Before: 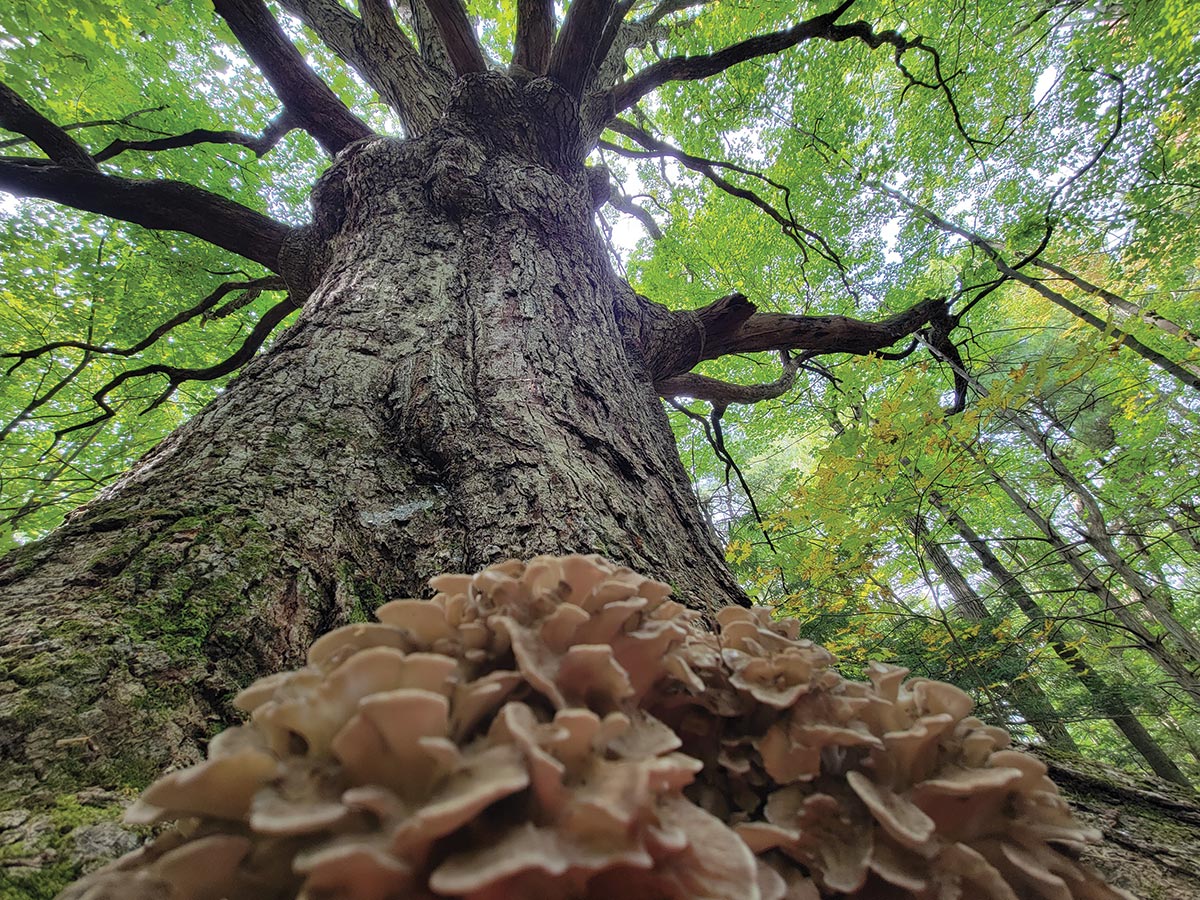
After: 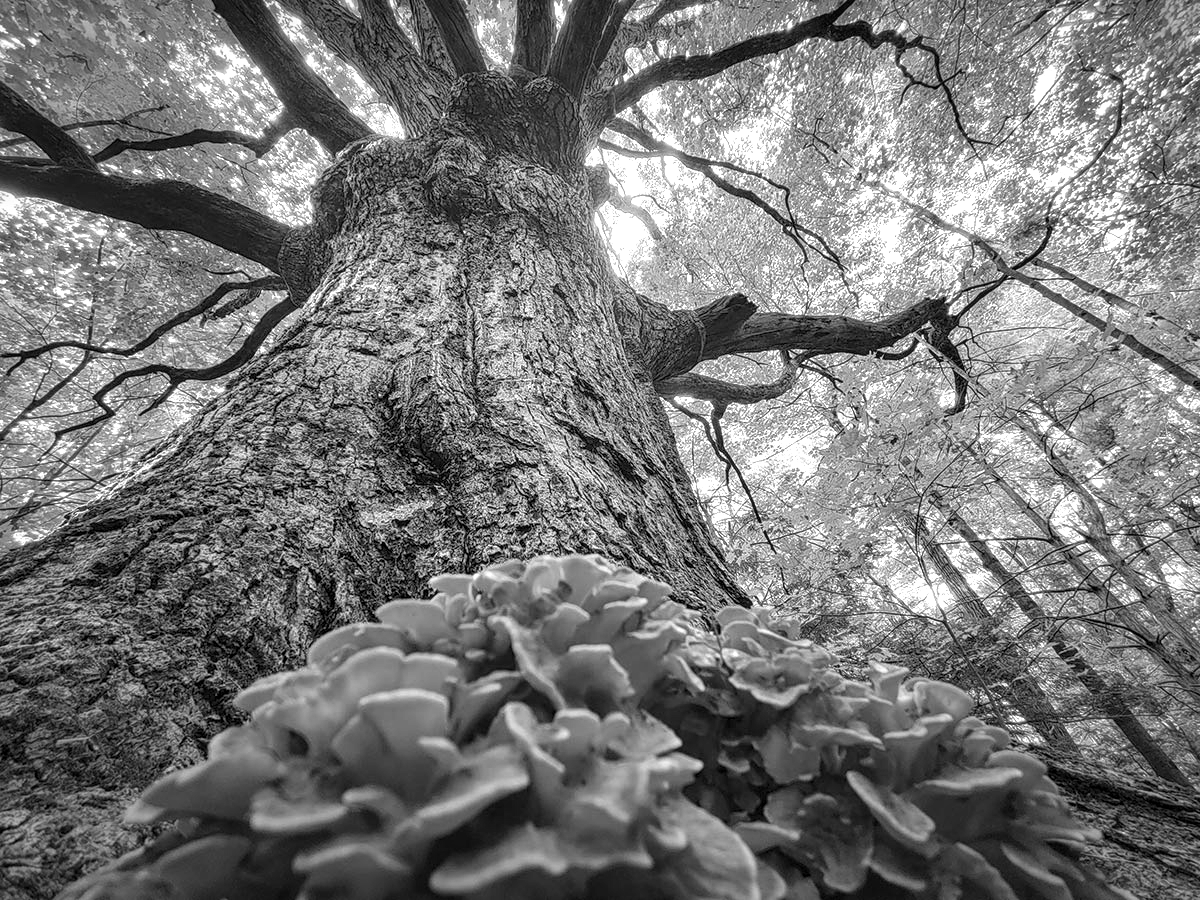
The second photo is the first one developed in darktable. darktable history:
vignetting: fall-off start 70.98%, width/height ratio 1.333
local contrast: highlights 29%, detail 130%
color calibration: output gray [0.253, 0.26, 0.487, 0], illuminant F (fluorescent), F source F9 (Cool White Deluxe 4150 K) – high CRI, x 0.374, y 0.373, temperature 4163.01 K
exposure: black level correction 0, exposure 1.001 EV, compensate highlight preservation false
